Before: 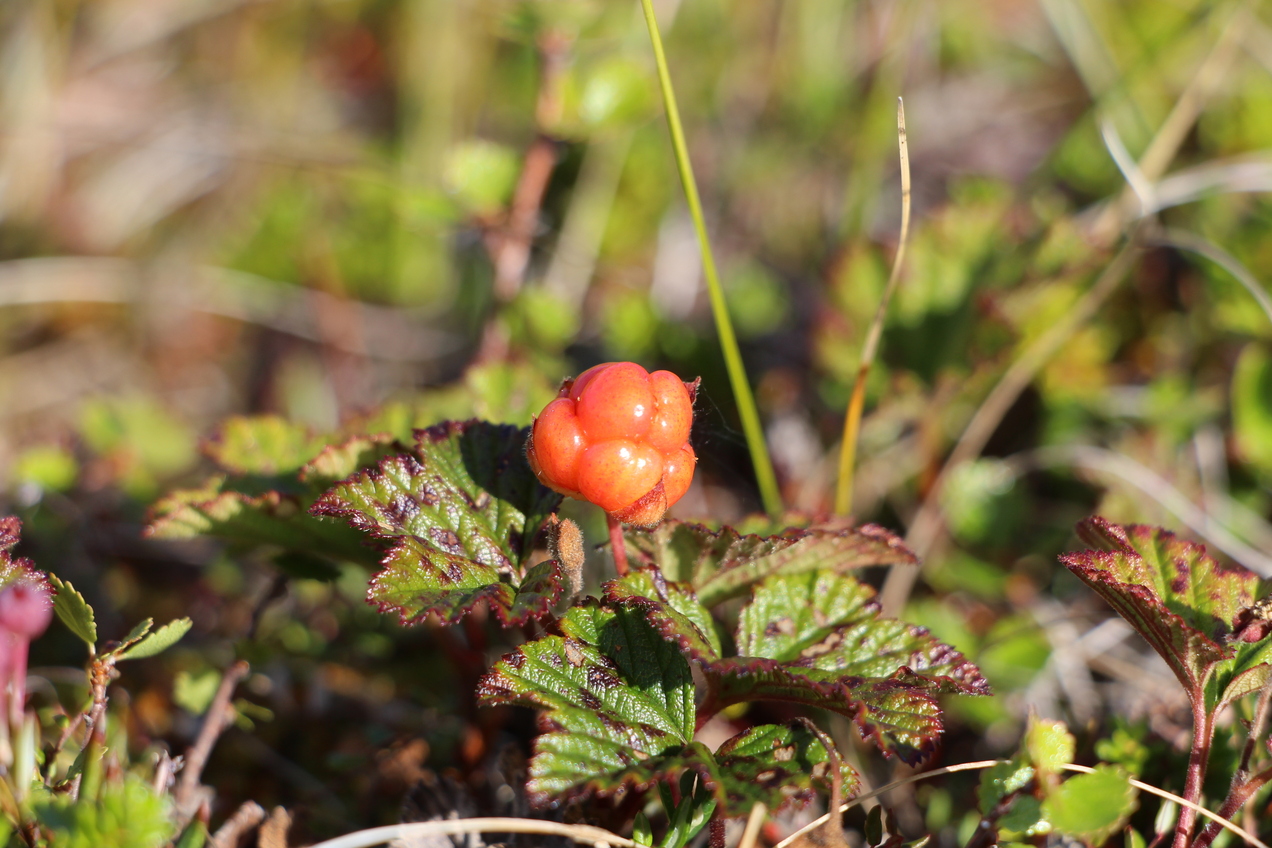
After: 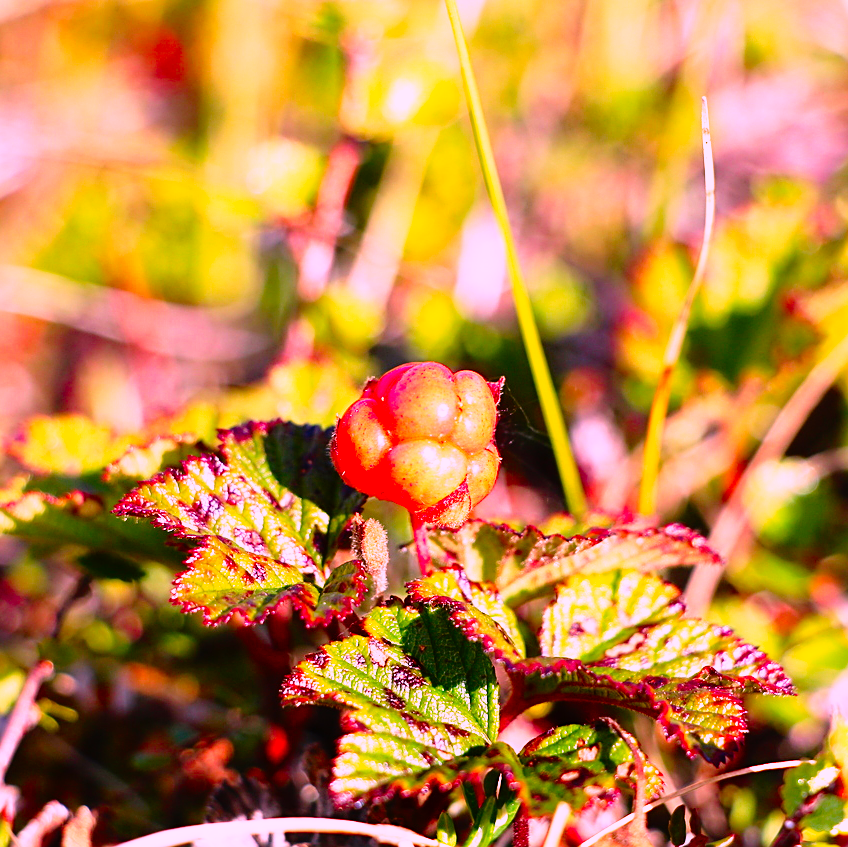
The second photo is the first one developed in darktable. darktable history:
crop and rotate: left 15.438%, right 17.84%
shadows and highlights: shadows 29.32, highlights -28.93, low approximation 0.01, soften with gaussian
base curve: curves: ch0 [(0, 0) (0.012, 0.01) (0.073, 0.168) (0.31, 0.711) (0.645, 0.957) (1, 1)], preserve colors none
color correction: highlights a* 19.42, highlights b* -11.41, saturation 1.67
sharpen: on, module defaults
